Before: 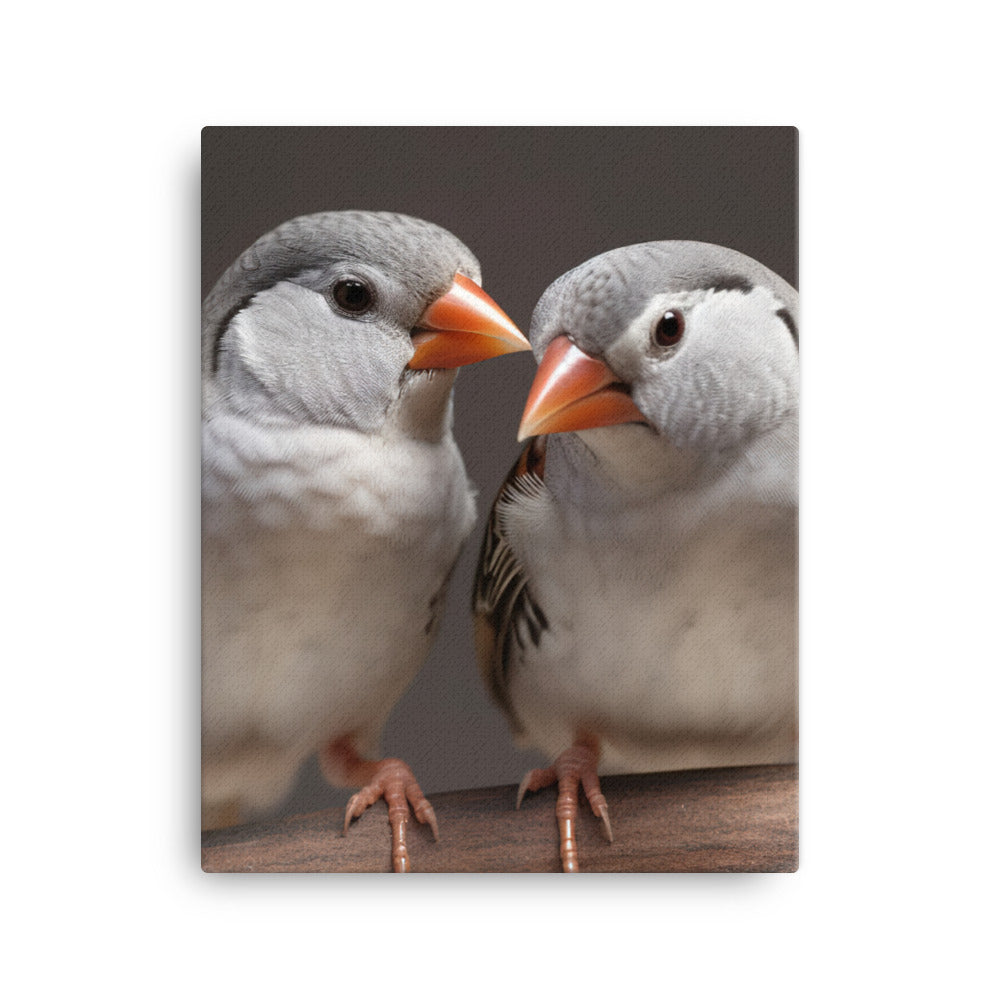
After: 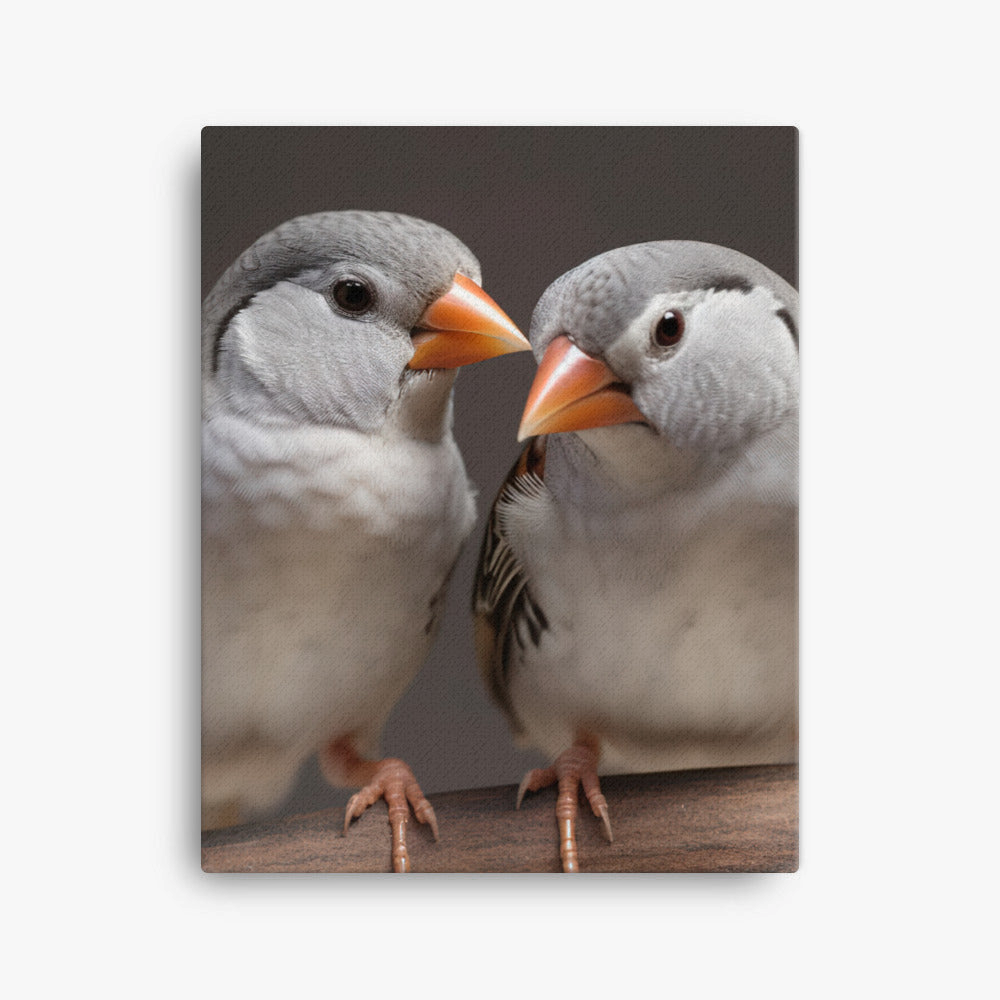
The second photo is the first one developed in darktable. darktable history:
color zones: curves: ch0 [(0, 0.558) (0.143, 0.548) (0.286, 0.447) (0.429, 0.259) (0.571, 0.5) (0.714, 0.5) (0.857, 0.593) (1, 0.558)]; ch1 [(0, 0.543) (0.01, 0.544) (0.12, 0.492) (0.248, 0.458) (0.5, 0.534) (0.748, 0.5) (0.99, 0.469) (1, 0.543)]; ch2 [(0, 0.507) (0.143, 0.522) (0.286, 0.505) (0.429, 0.5) (0.571, 0.5) (0.714, 0.5) (0.857, 0.5) (1, 0.507)]
shadows and highlights: shadows -20, white point adjustment -2, highlights -35
